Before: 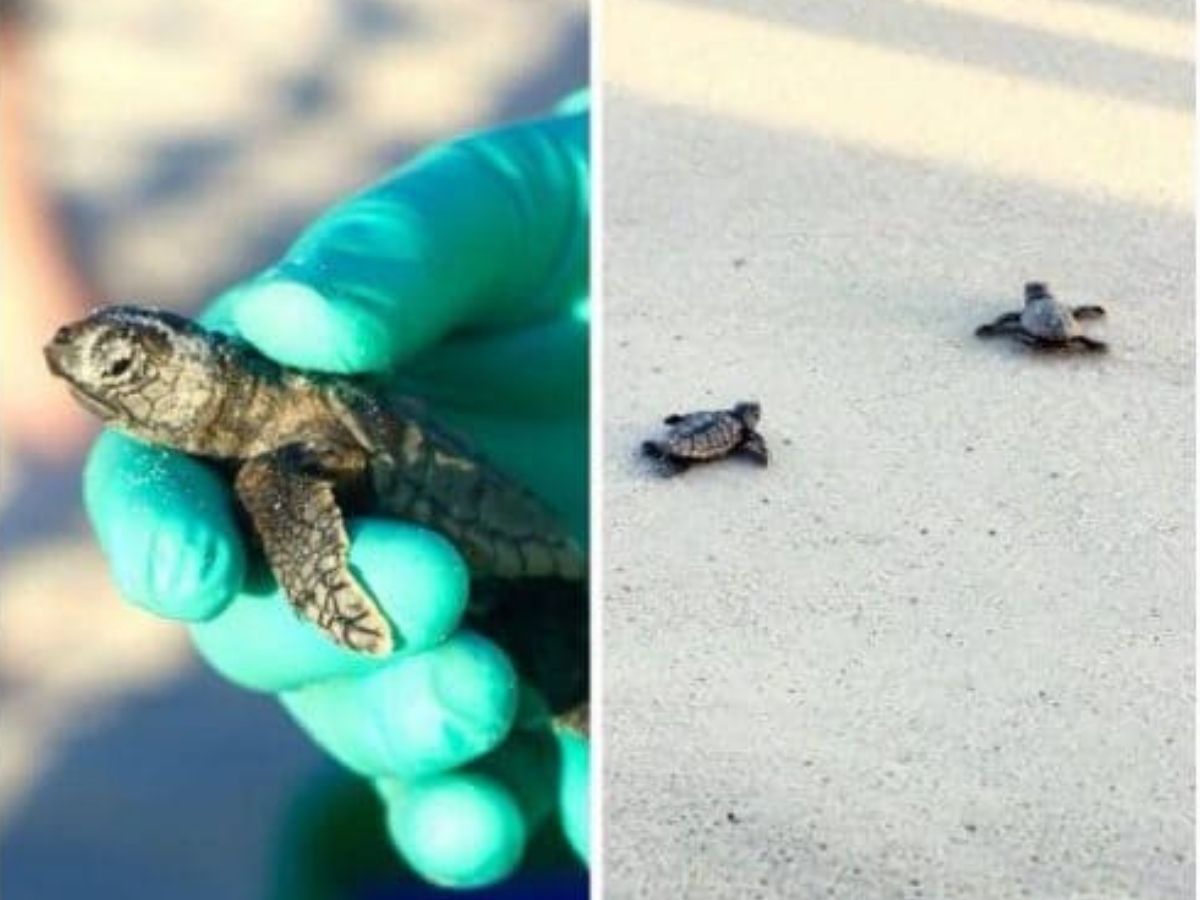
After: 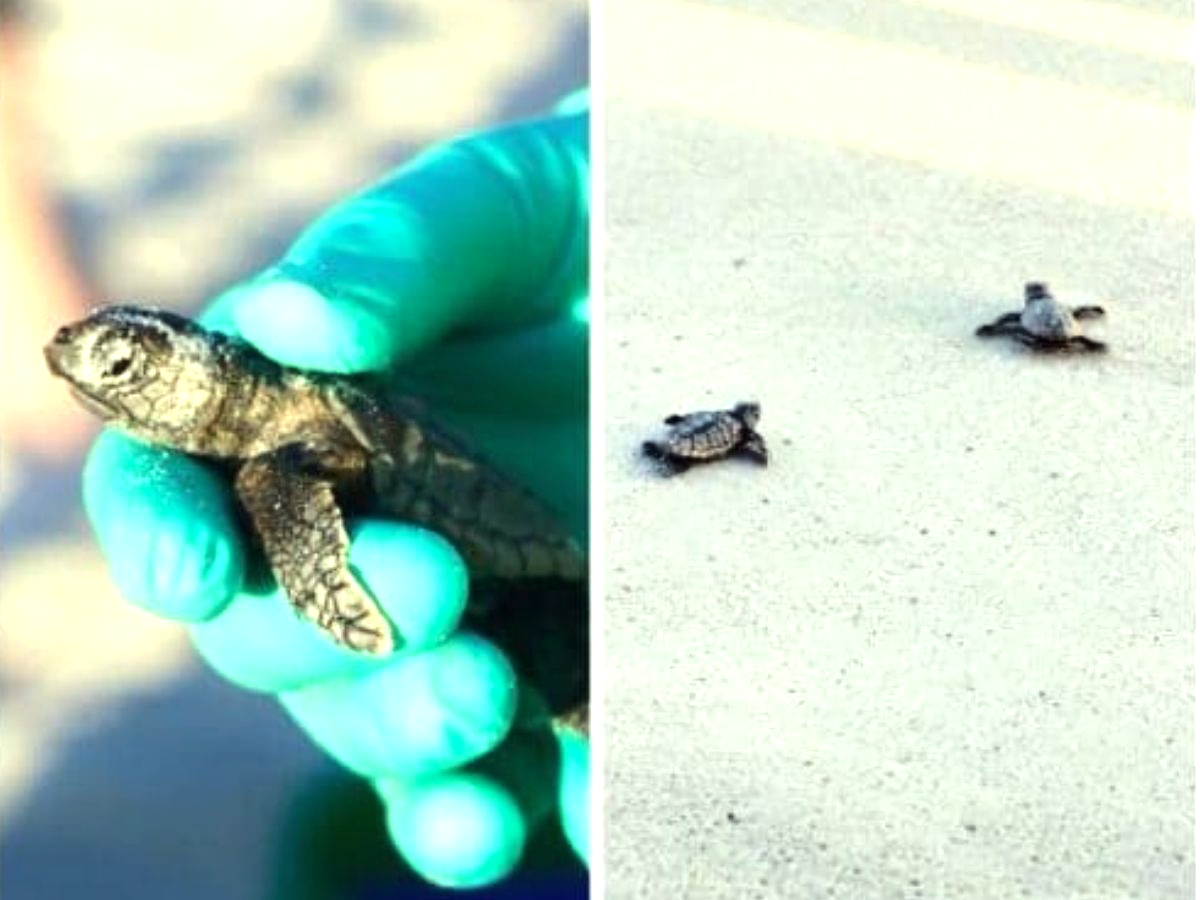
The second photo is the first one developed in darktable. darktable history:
tone equalizer: -8 EV 0.001 EV, -7 EV -0.002 EV, -6 EV 0.002 EV, -5 EV -0.03 EV, -4 EV -0.116 EV, -3 EV -0.169 EV, -2 EV 0.24 EV, -1 EV 0.702 EV, +0 EV 0.493 EV
color correction: highlights a* -4.73, highlights b* 5.06, saturation 0.97
